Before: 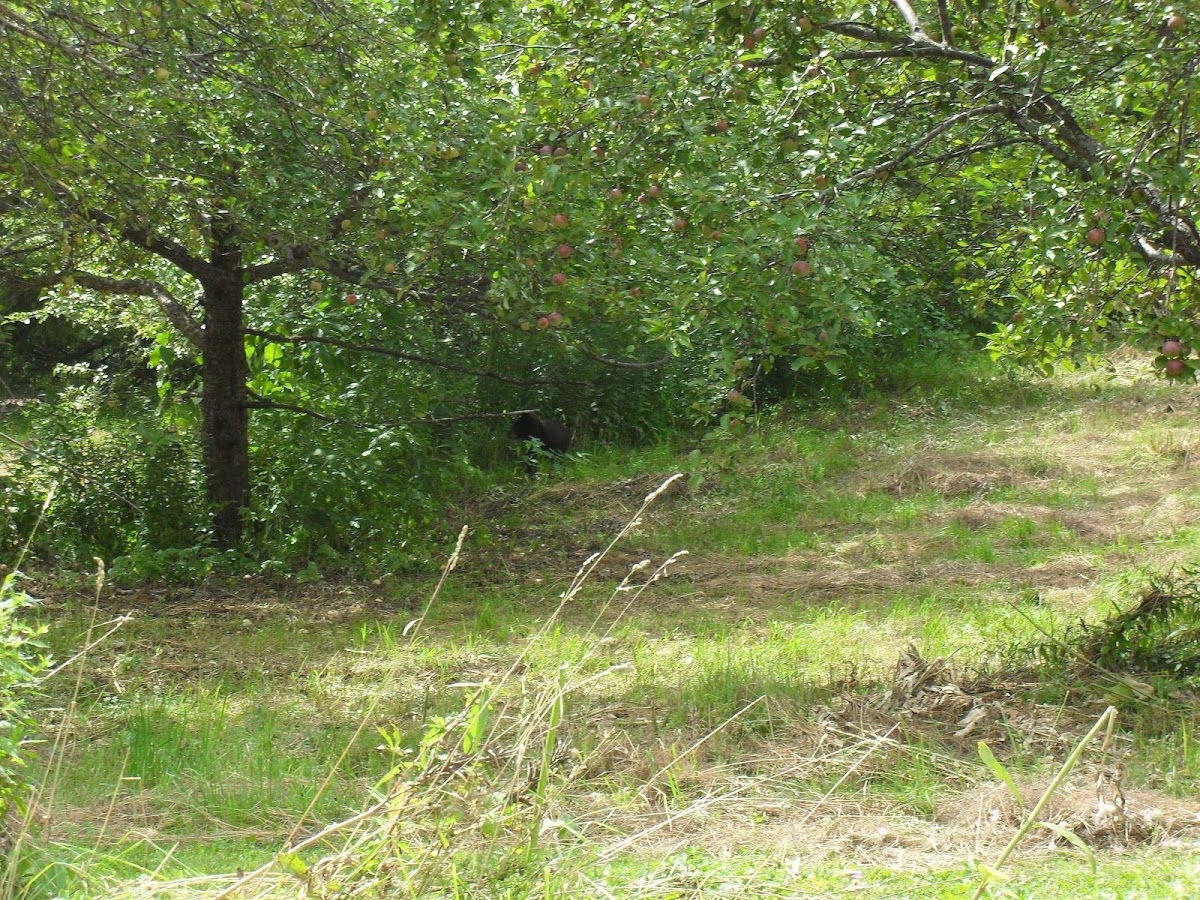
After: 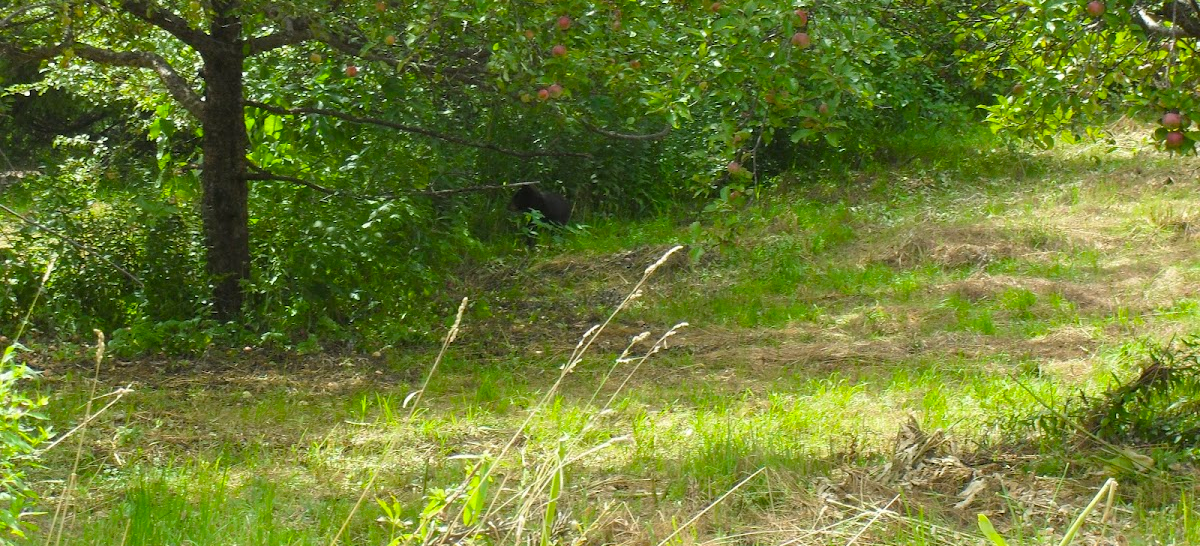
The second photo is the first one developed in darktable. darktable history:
crop and rotate: top 25.357%, bottom 13.942%
color balance rgb: perceptual saturation grading › global saturation 20%, global vibrance 20%
